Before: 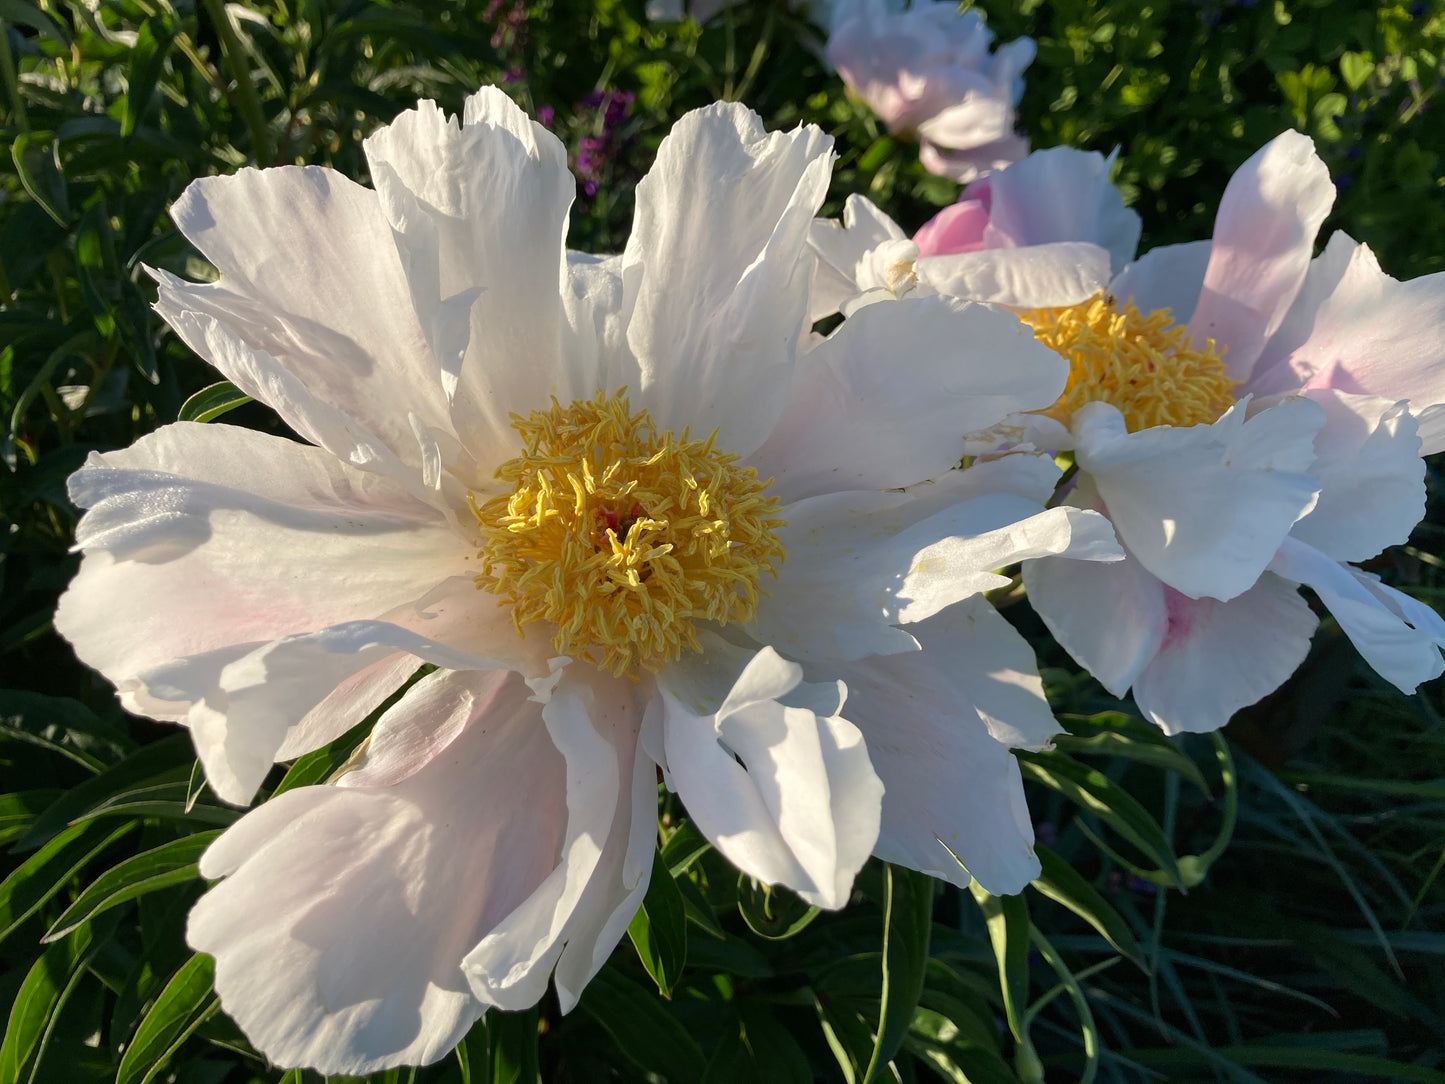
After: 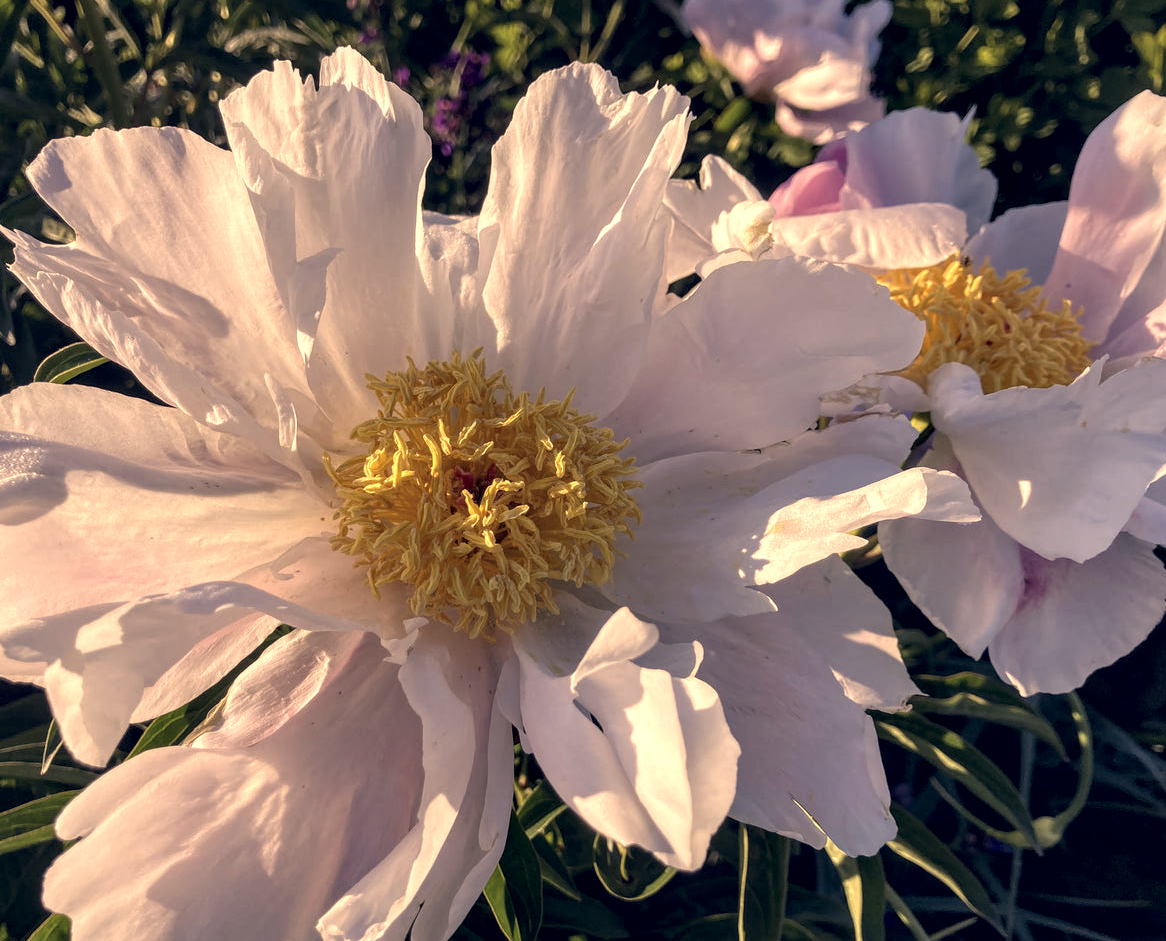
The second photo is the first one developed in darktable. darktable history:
crop: left 9.997%, top 3.624%, right 9.307%, bottom 9.477%
local contrast: detail 150%
color correction: highlights a* 20.3, highlights b* 27.18, shadows a* 3.48, shadows b* -17.91, saturation 0.752
